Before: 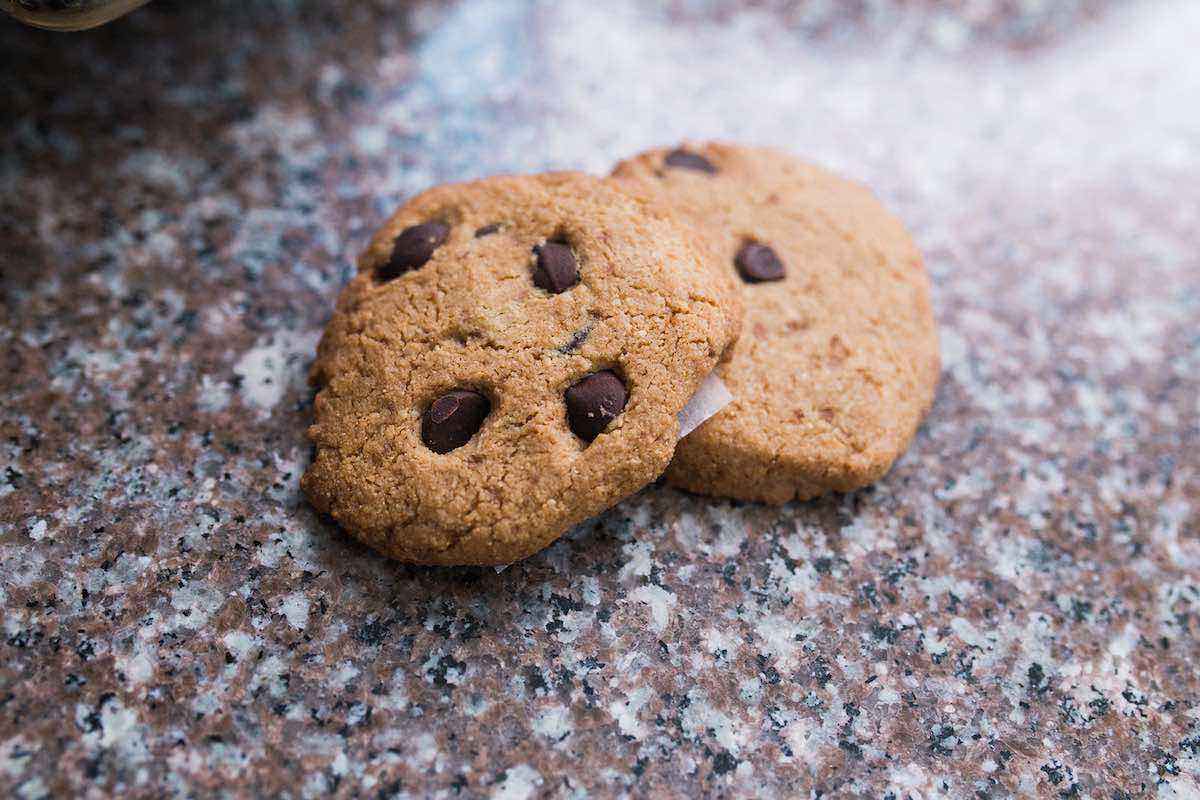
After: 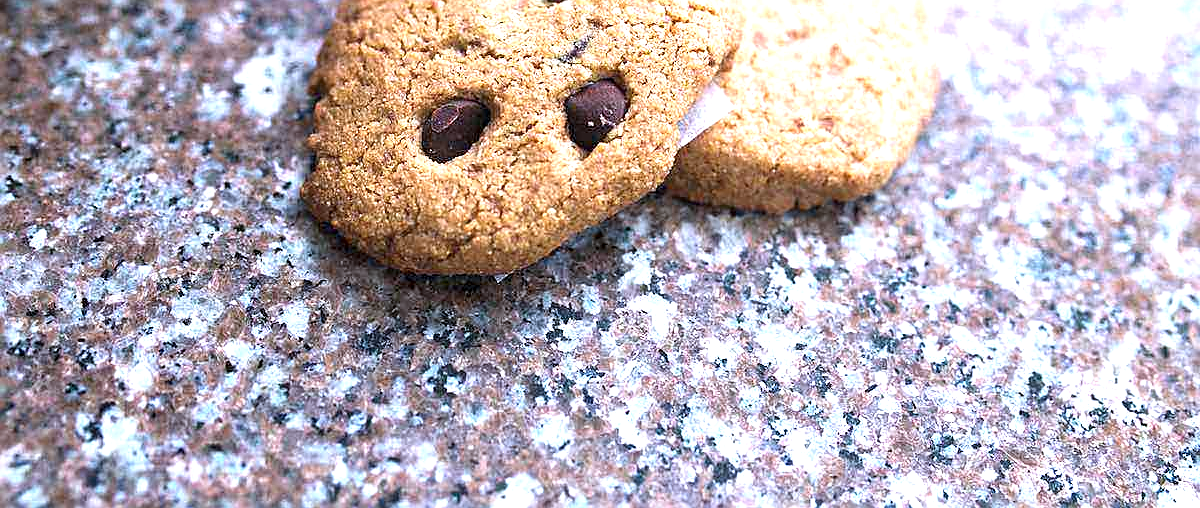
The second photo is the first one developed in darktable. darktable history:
exposure: exposure 1.223 EV, compensate highlight preservation false
crop and rotate: top 36.435%
sharpen: on, module defaults
color calibration: x 0.367, y 0.379, temperature 4395.86 K
